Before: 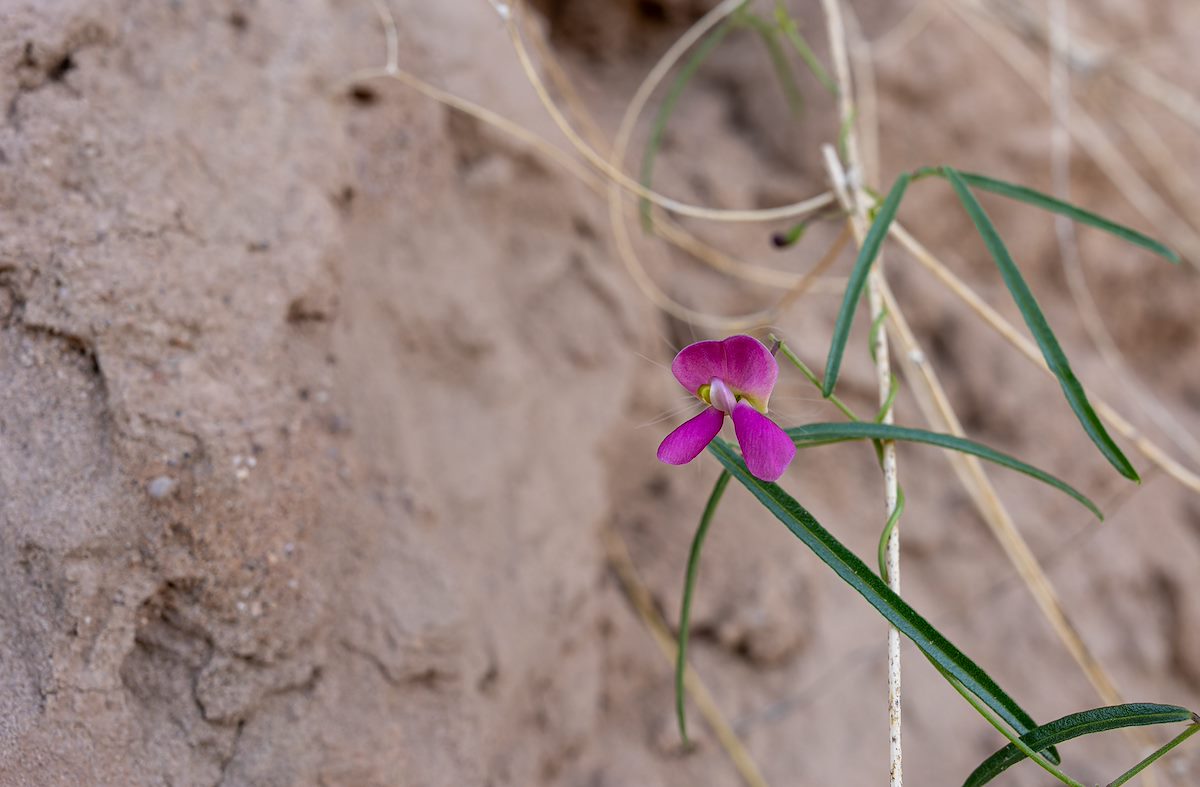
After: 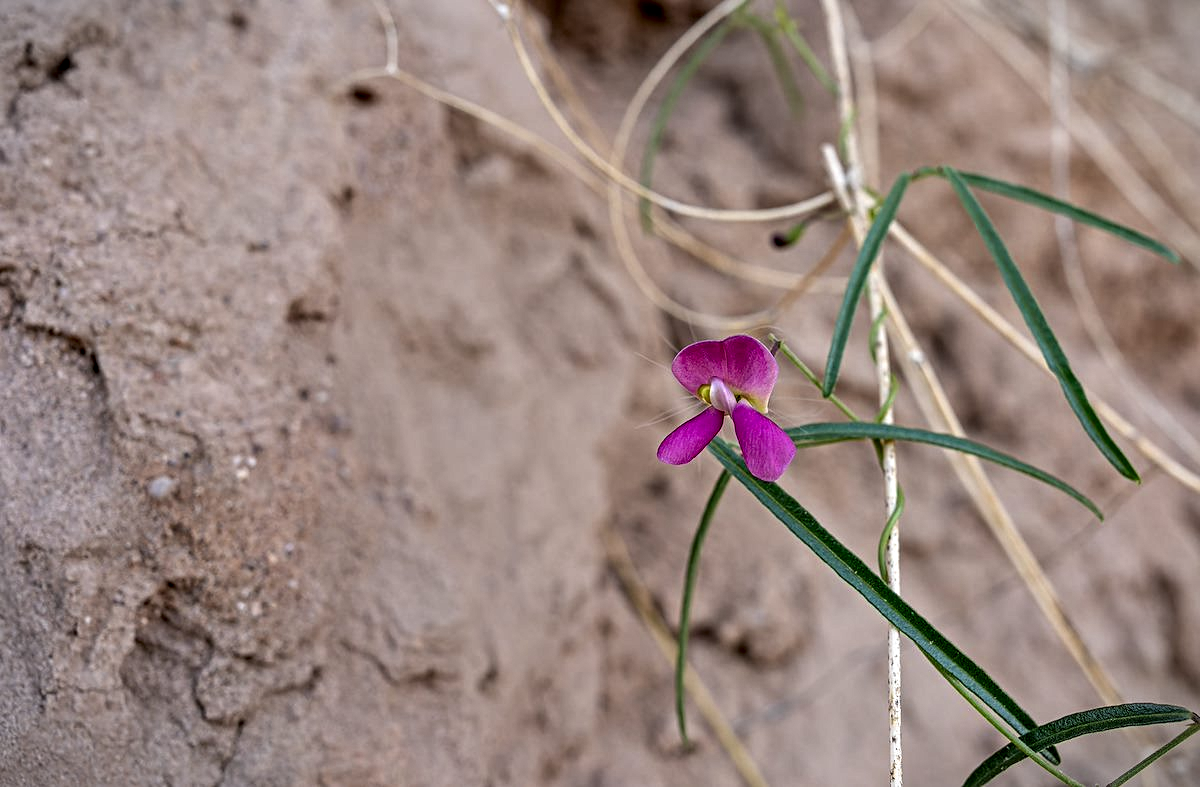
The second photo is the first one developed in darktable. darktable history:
vignetting: fall-off start 100.82%, width/height ratio 1.302
contrast equalizer: octaves 7, y [[0.506, 0.531, 0.562, 0.606, 0.638, 0.669], [0.5 ×6], [0.5 ×6], [0 ×6], [0 ×6]]
